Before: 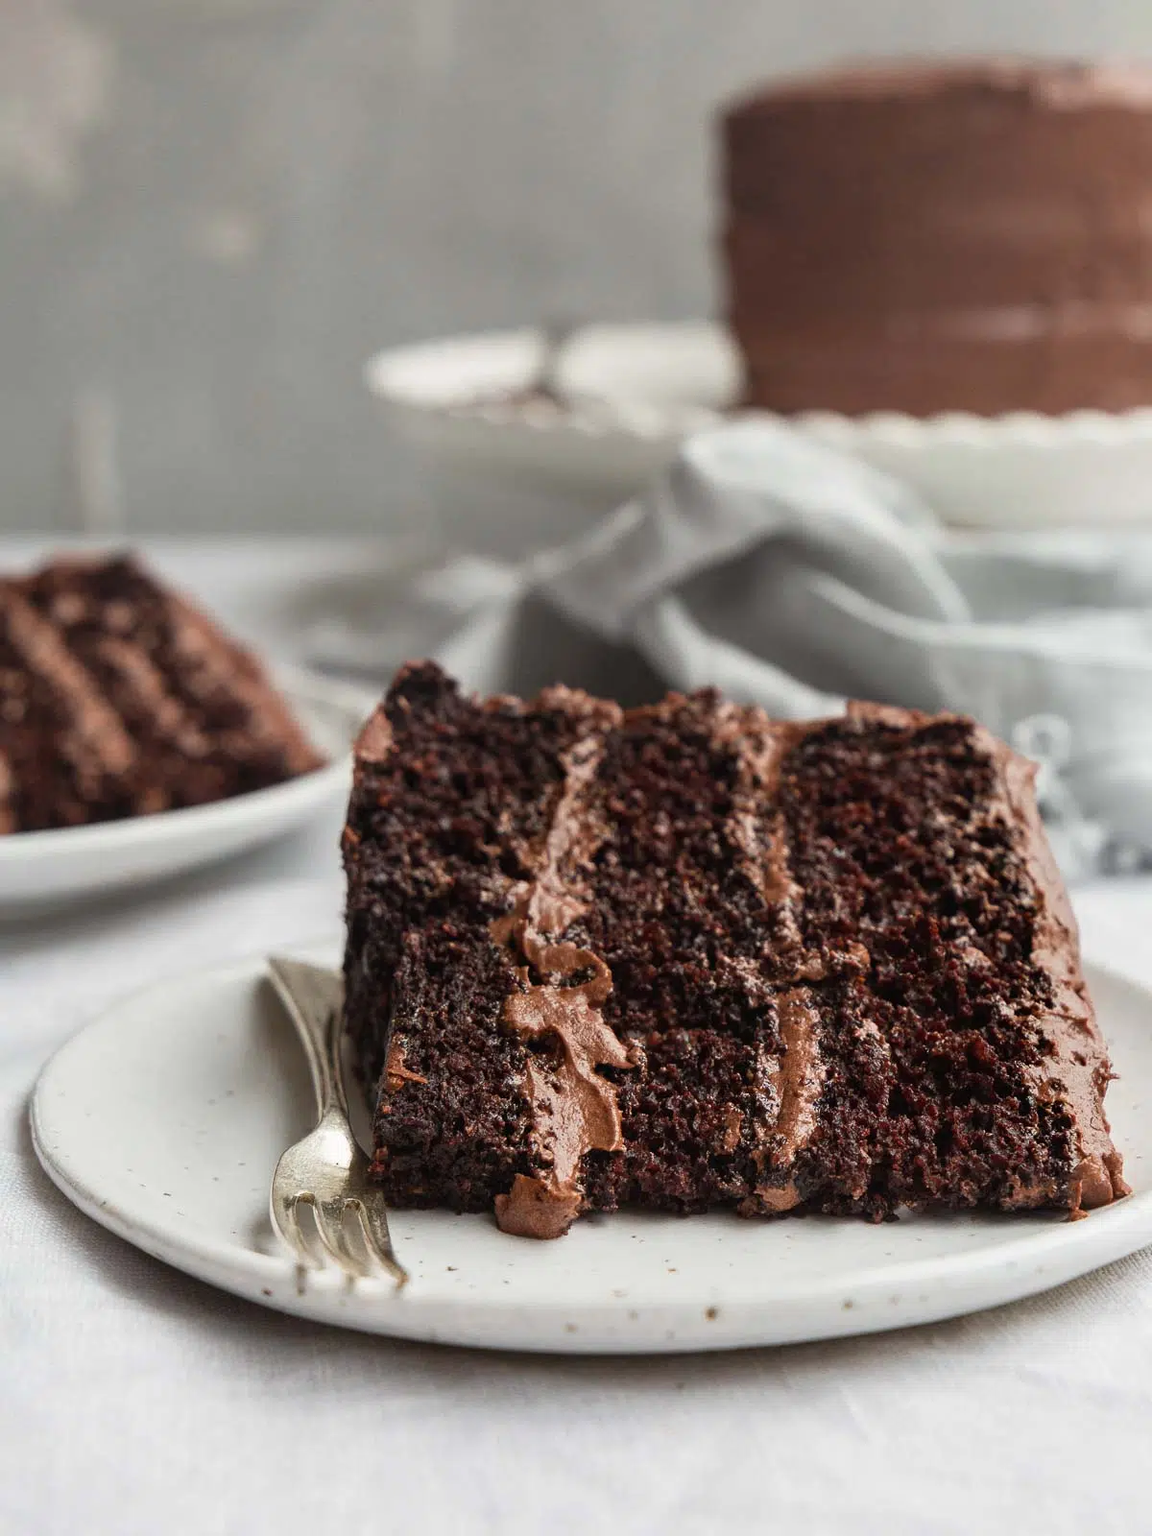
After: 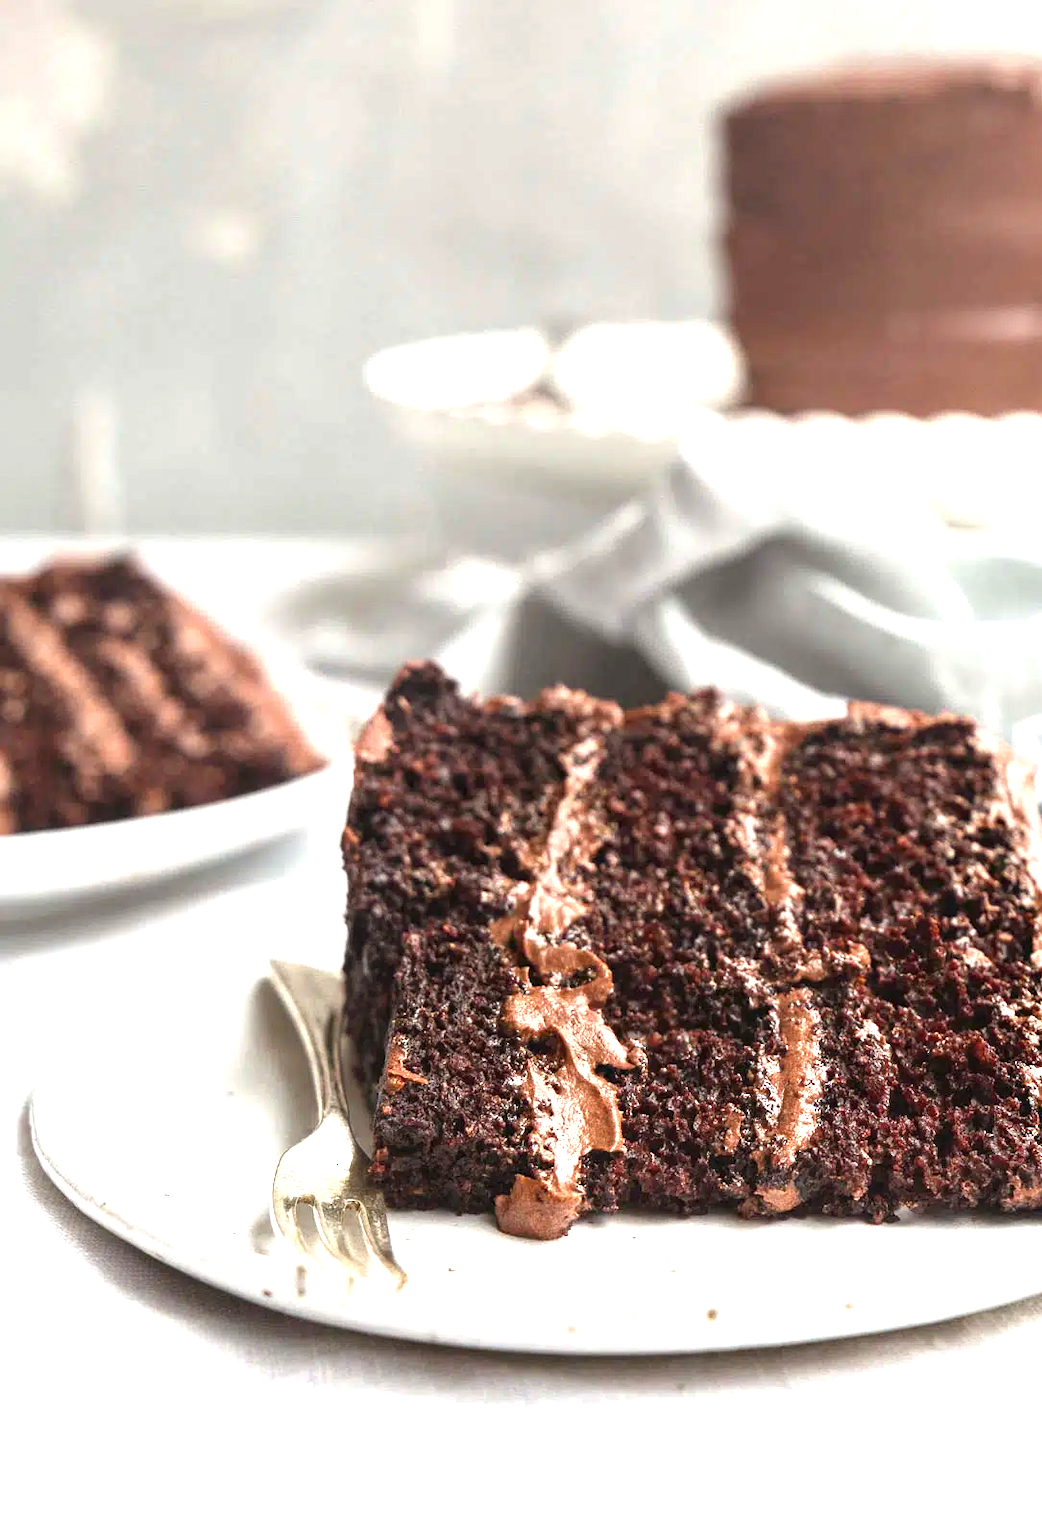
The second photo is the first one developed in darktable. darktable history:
exposure: black level correction 0, exposure 1.388 EV, compensate exposure bias true, compensate highlight preservation false
crop: right 9.509%, bottom 0.031%
white balance: emerald 1
